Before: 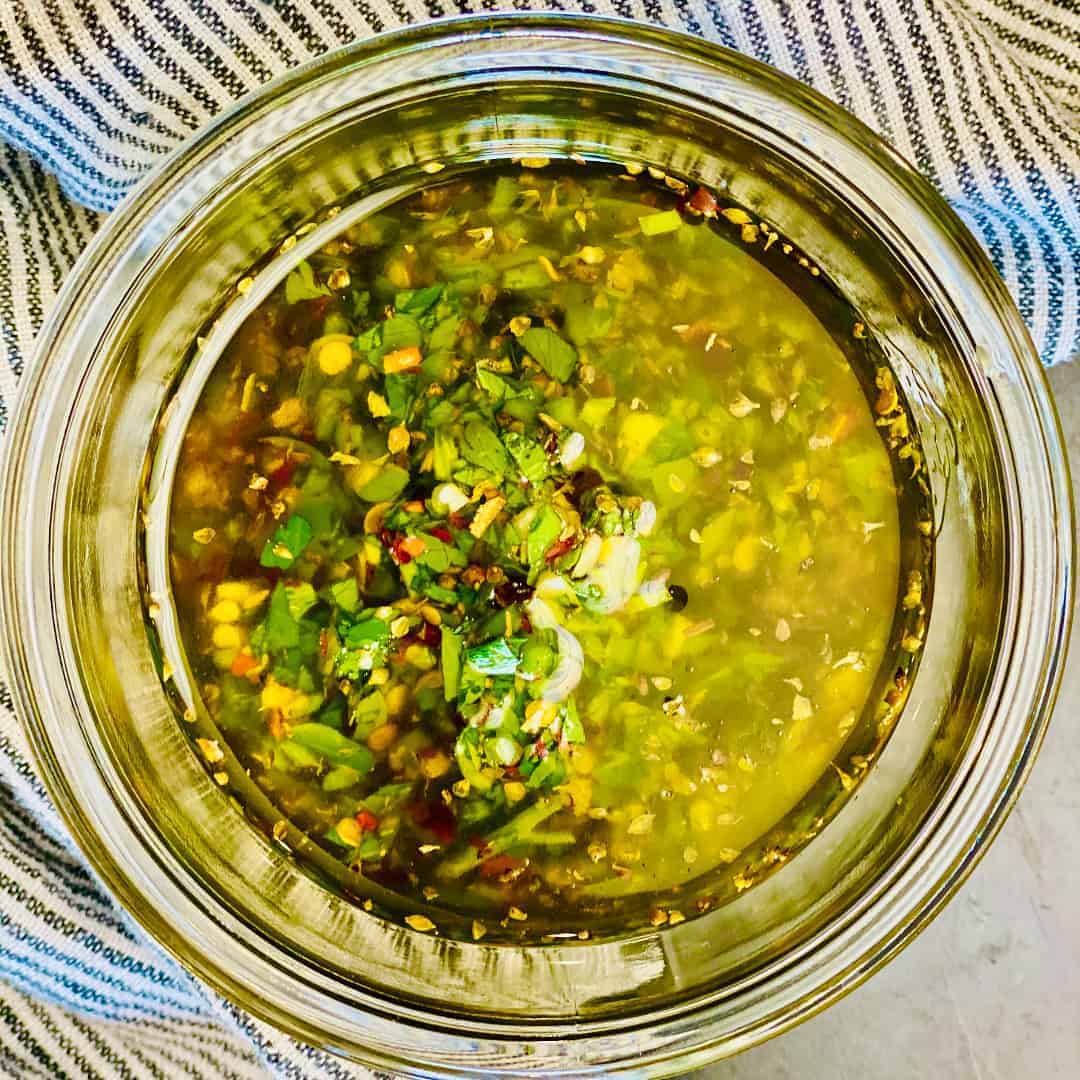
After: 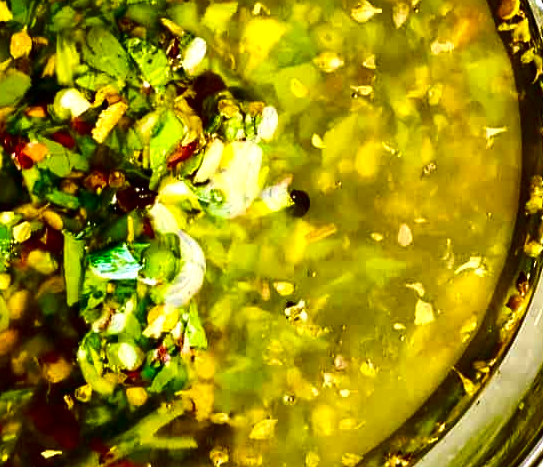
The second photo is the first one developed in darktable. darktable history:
crop: left 35.03%, top 36.625%, right 14.663%, bottom 20.057%
contrast brightness saturation: contrast 0.1, brightness -0.26, saturation 0.14
tone equalizer: -8 EV -0.417 EV, -7 EV -0.389 EV, -6 EV -0.333 EV, -5 EV -0.222 EV, -3 EV 0.222 EV, -2 EV 0.333 EV, -1 EV 0.389 EV, +0 EV 0.417 EV, edges refinement/feathering 500, mask exposure compensation -1.57 EV, preserve details no
